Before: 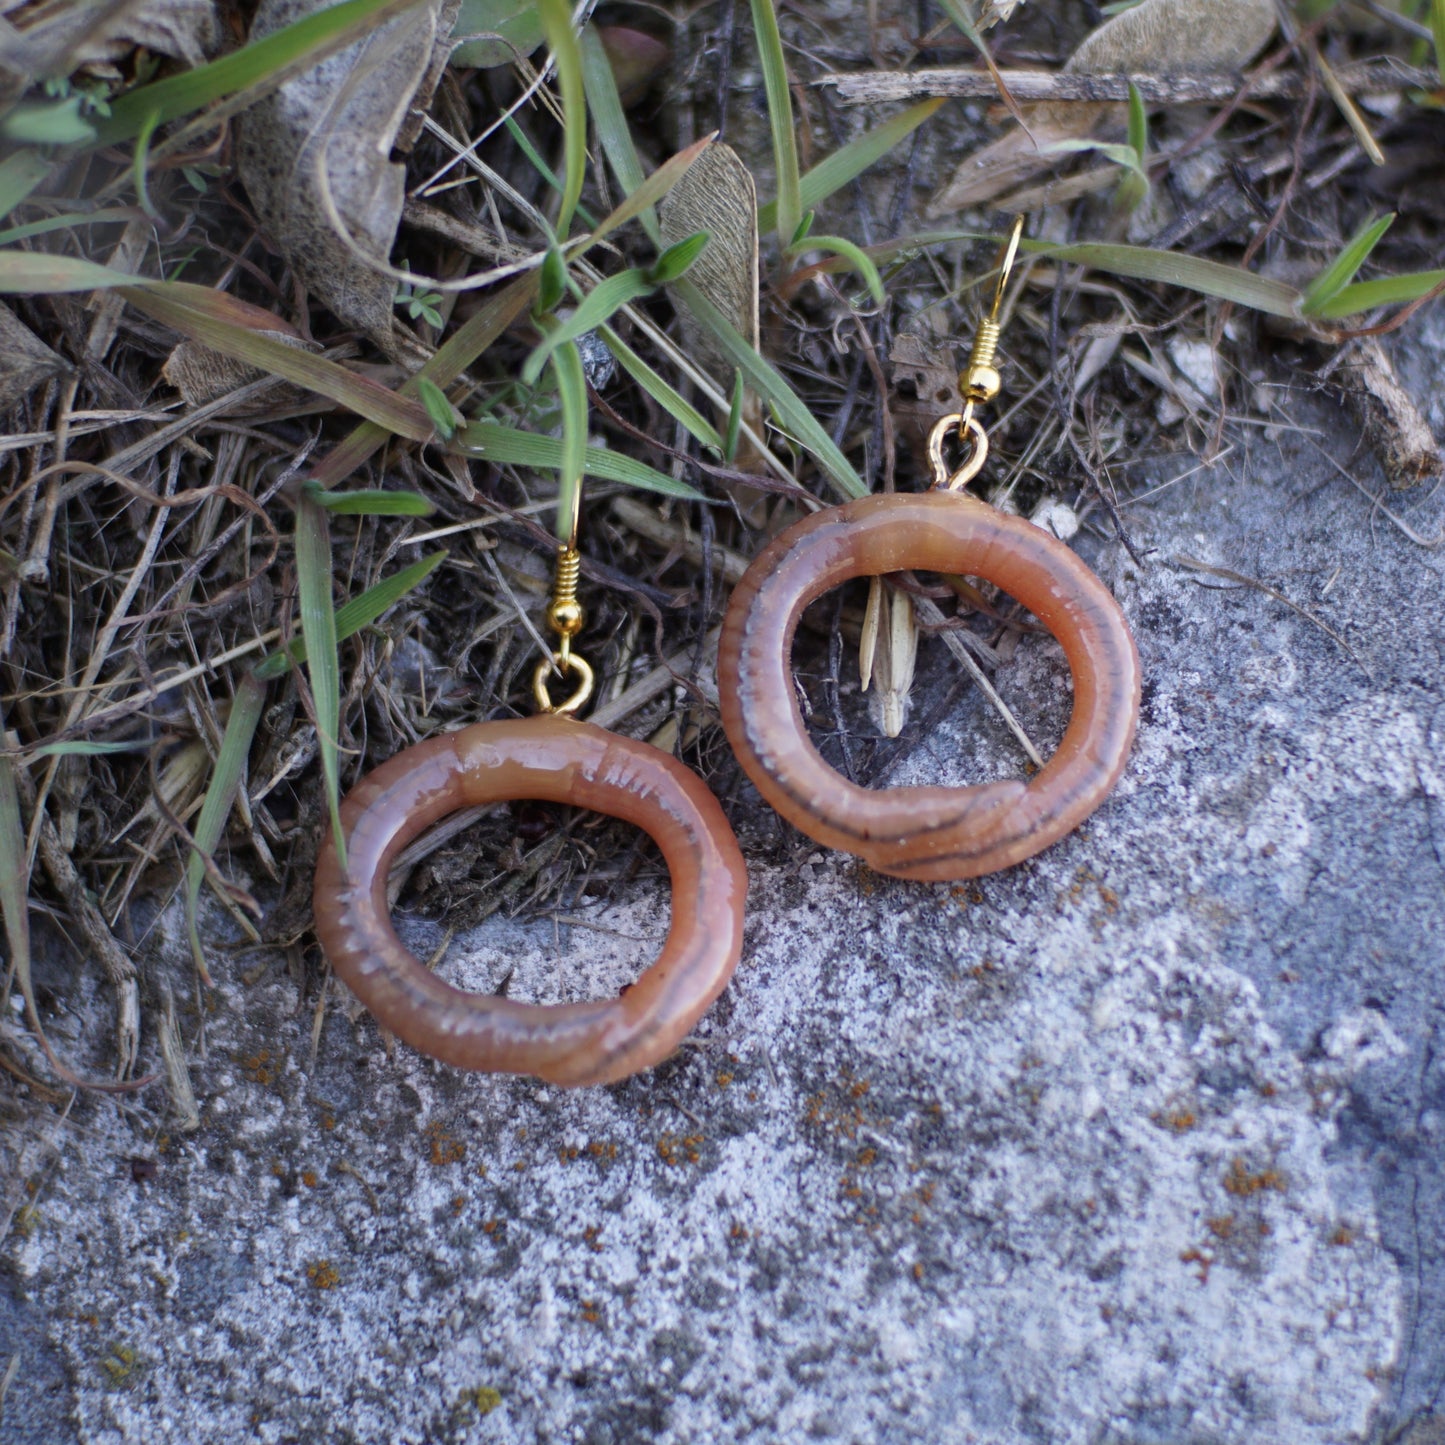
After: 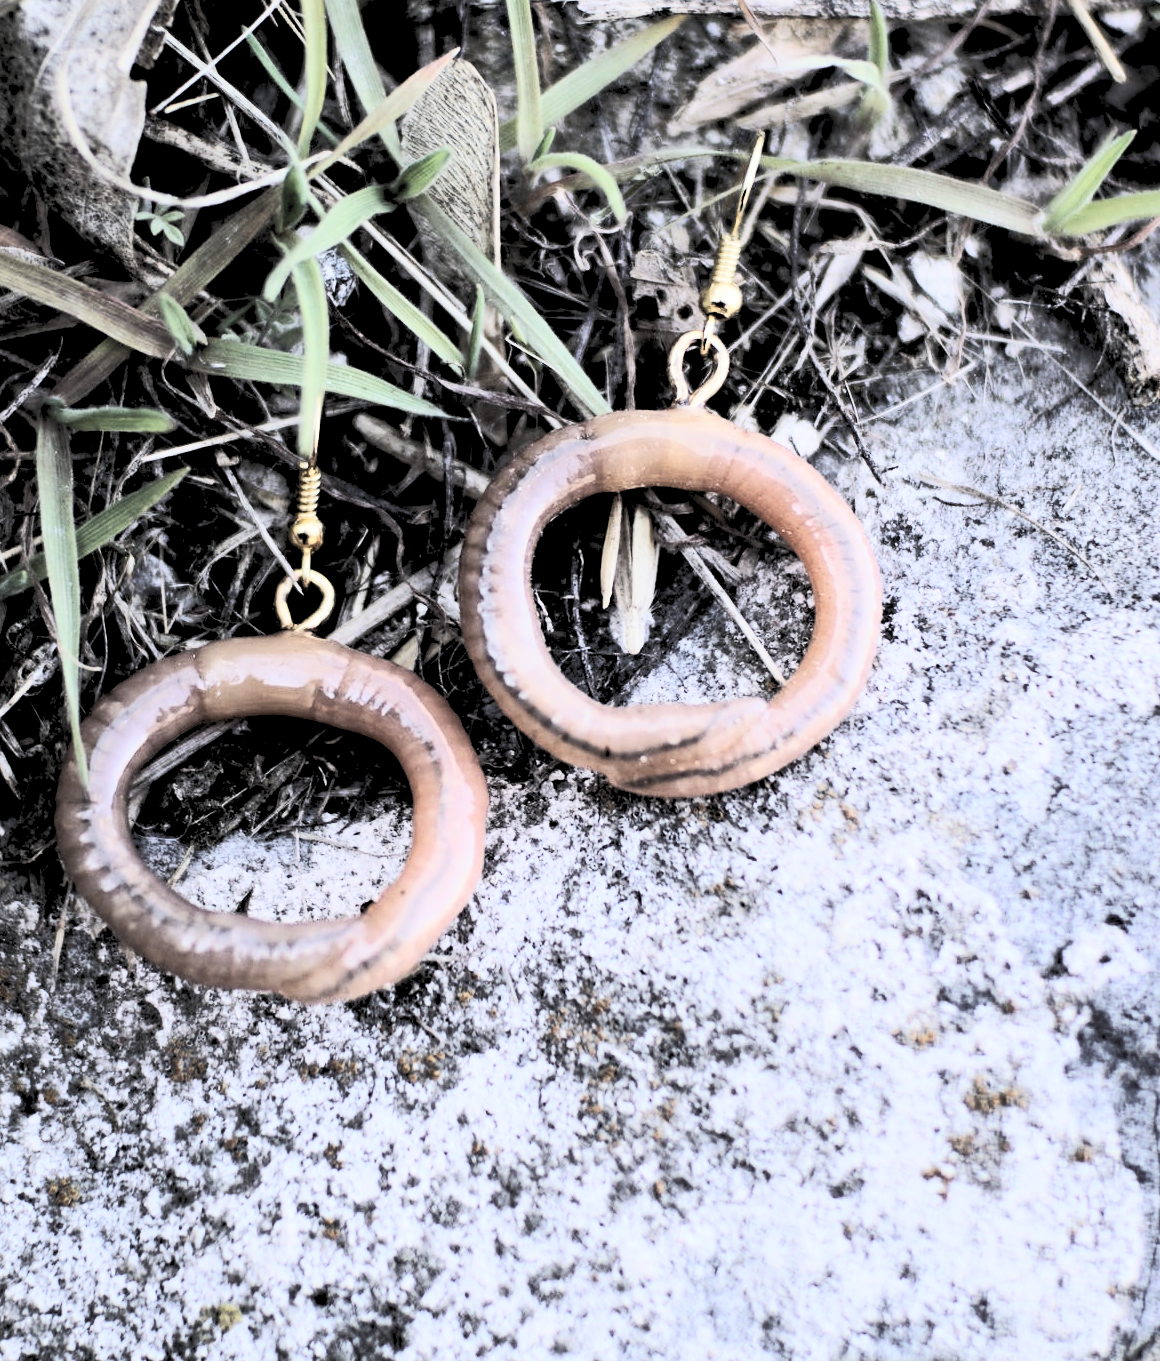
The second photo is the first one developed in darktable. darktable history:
crop and rotate: left 17.959%, top 5.771%, right 1.742%
tone curve: curves: ch0 [(0, 0) (0.427, 0.375) (0.616, 0.801) (1, 1)], color space Lab, linked channels, preserve colors none
contrast brightness saturation: brightness 0.18, saturation -0.5
rgb levels: levels [[0.029, 0.461, 0.922], [0, 0.5, 1], [0, 0.5, 1]]
